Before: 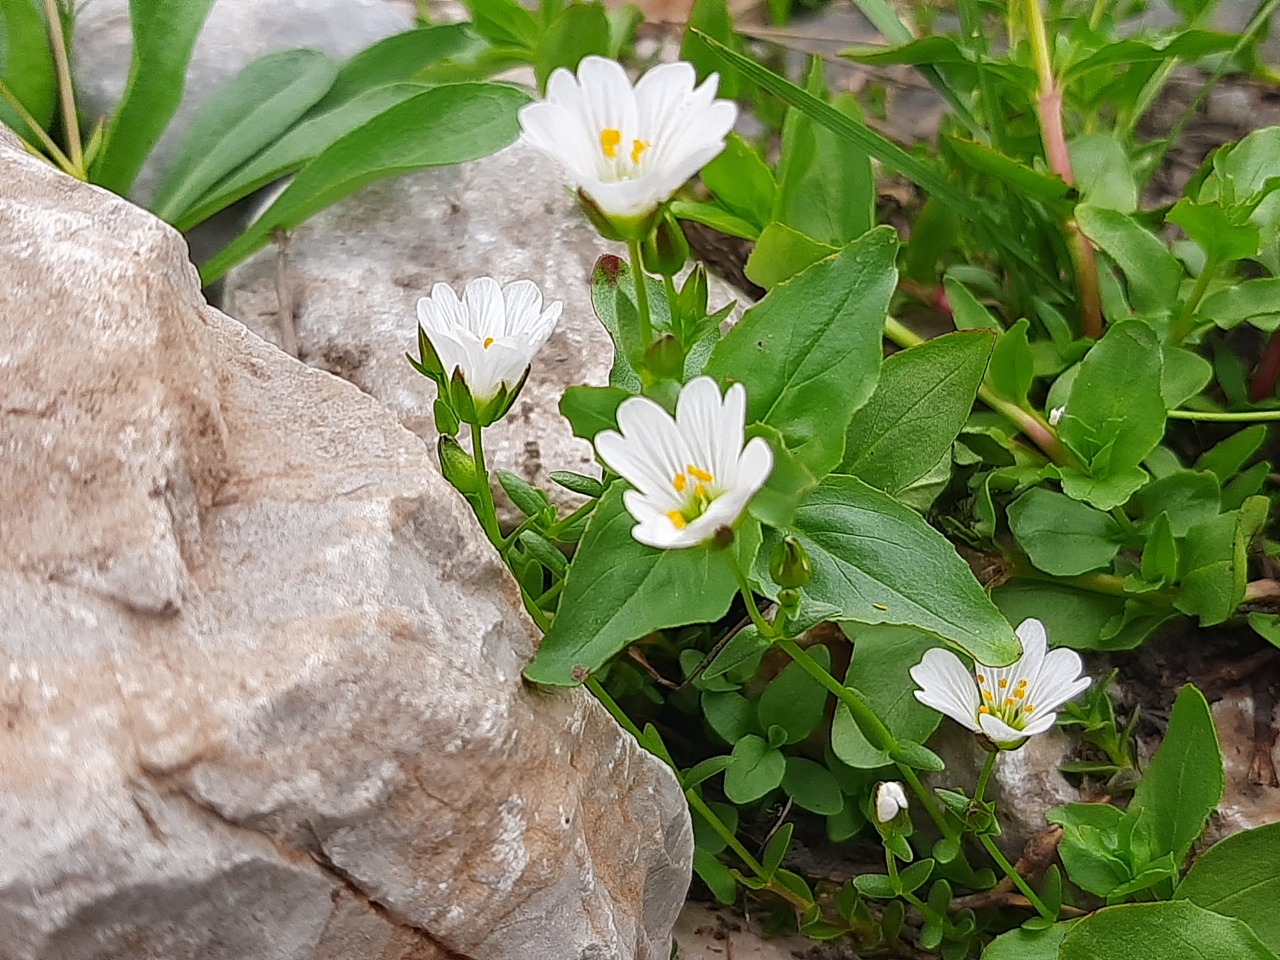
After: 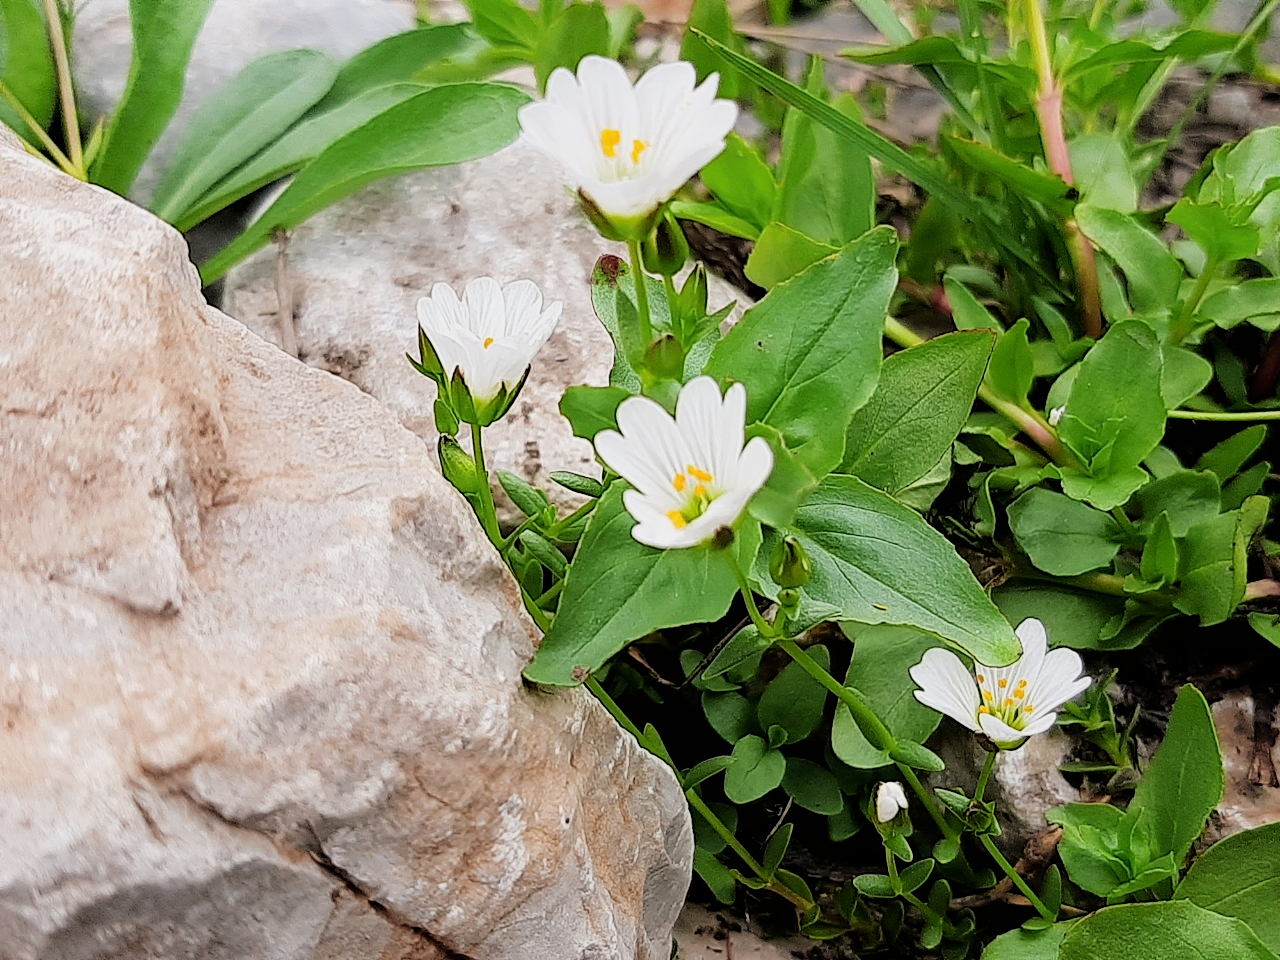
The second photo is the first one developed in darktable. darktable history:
tone equalizer: -8 EV -0.393 EV, -7 EV -0.365 EV, -6 EV -0.294 EV, -5 EV -0.196 EV, -3 EV 0.207 EV, -2 EV 0.305 EV, -1 EV 0.379 EV, +0 EV 0.437 EV
filmic rgb: black relative exposure -5 EV, white relative exposure 3.96 EV, threshold 3.01 EV, hardness 2.89, contrast 1.188, enable highlight reconstruction true
color calibration: illuminant same as pipeline (D50), adaptation XYZ, x 0.346, y 0.358, temperature 5012.11 K
